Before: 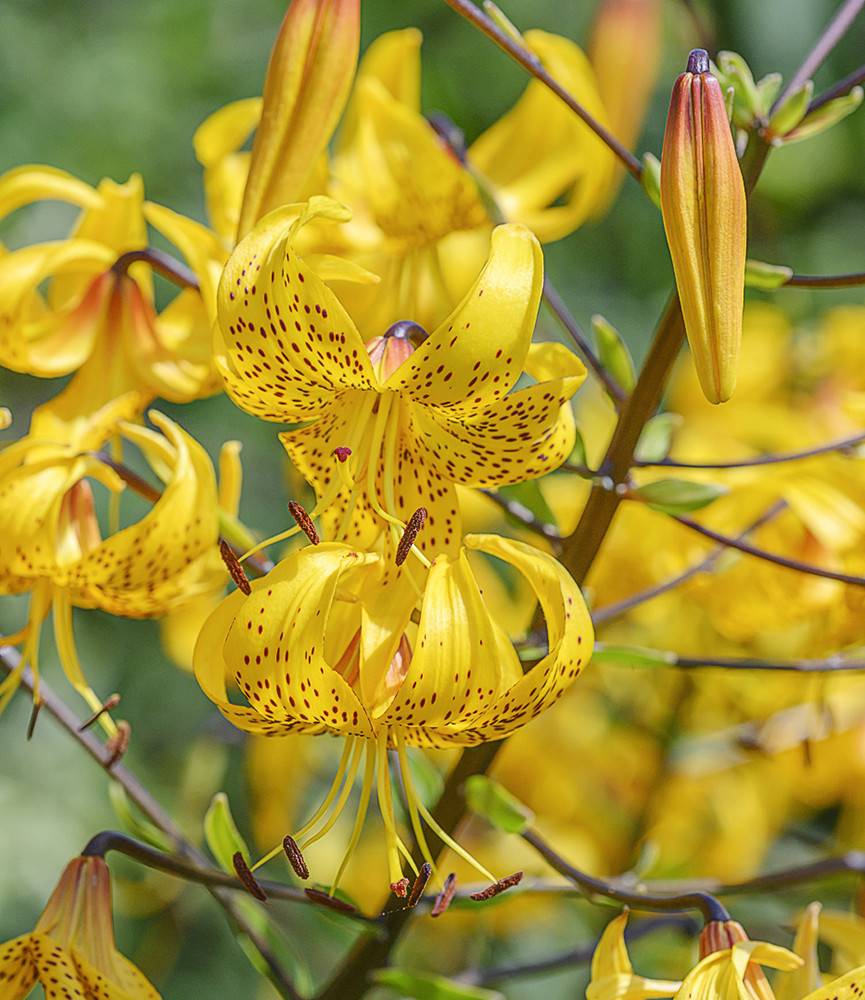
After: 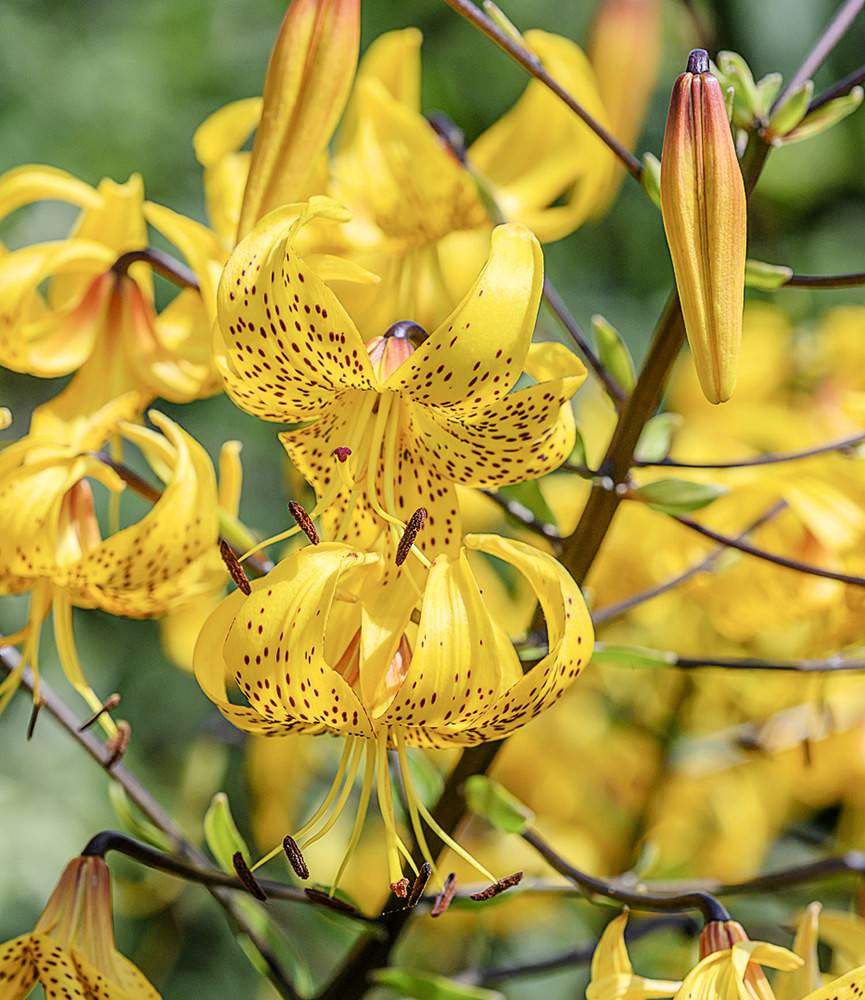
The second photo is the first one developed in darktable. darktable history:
filmic rgb: middle gray luminance 8.64%, black relative exposure -6.34 EV, white relative exposure 2.72 EV, target black luminance 0%, hardness 4.75, latitude 73.97%, contrast 1.333, shadows ↔ highlights balance 9.53%
